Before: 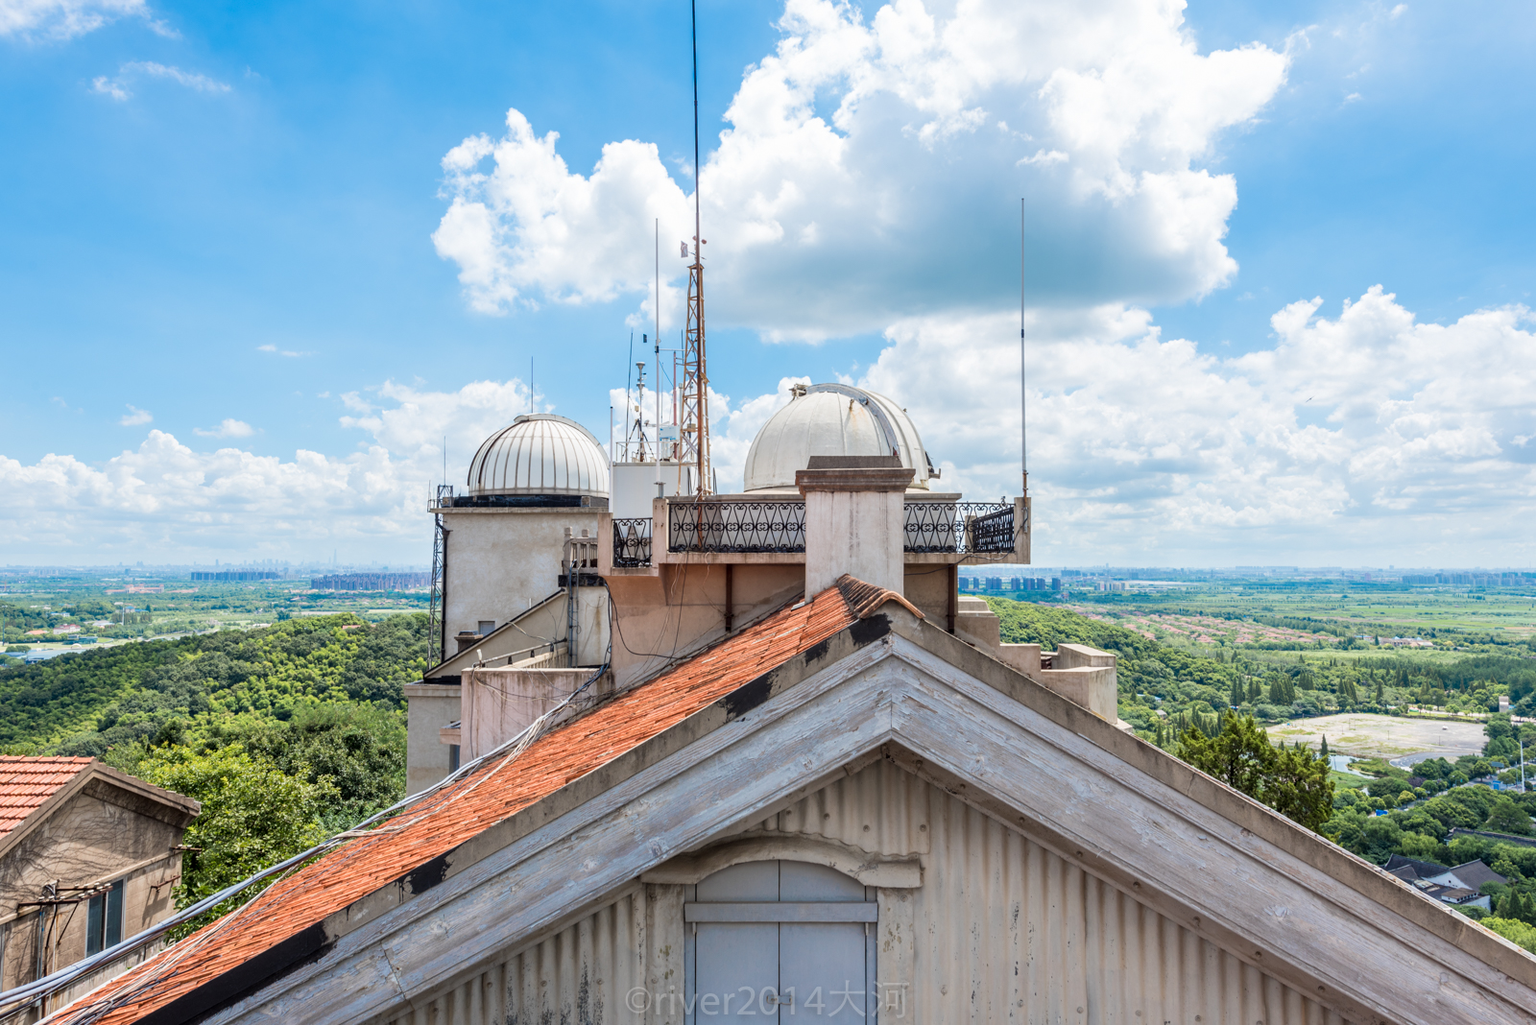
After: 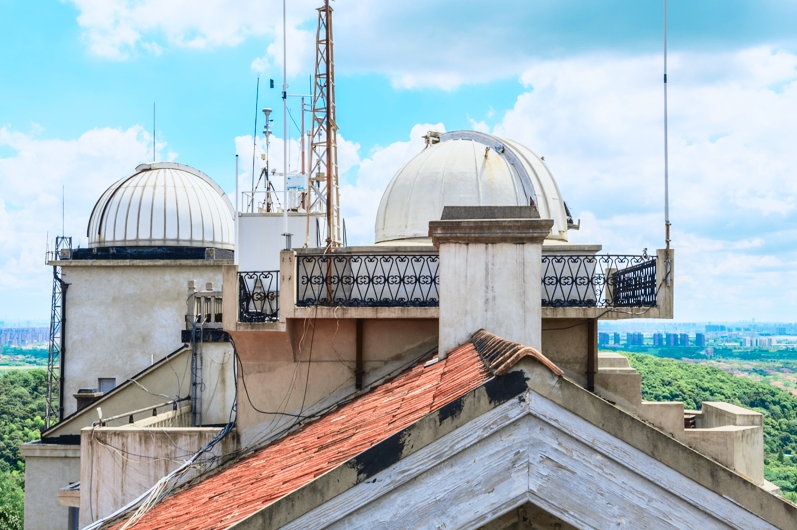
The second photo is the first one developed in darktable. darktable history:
tone curve: curves: ch0 [(0, 0.039) (0.104, 0.103) (0.273, 0.267) (0.448, 0.487) (0.704, 0.761) (0.886, 0.922) (0.994, 0.971)]; ch1 [(0, 0) (0.335, 0.298) (0.446, 0.413) (0.485, 0.487) (0.515, 0.503) (0.566, 0.563) (0.641, 0.655) (1, 1)]; ch2 [(0, 0) (0.314, 0.301) (0.421, 0.411) (0.502, 0.494) (0.528, 0.54) (0.557, 0.559) (0.612, 0.605) (0.722, 0.686) (1, 1)], color space Lab, independent channels
crop: left 25.048%, top 25.198%, right 25.111%, bottom 25.113%
color zones: curves: ch0 [(0.068, 0.464) (0.25, 0.5) (0.48, 0.508) (0.75, 0.536) (0.886, 0.476) (0.967, 0.456)]; ch1 [(0.066, 0.456) (0.25, 0.5) (0.616, 0.508) (0.746, 0.56) (0.934, 0.444)]
exposure: compensate highlight preservation false
